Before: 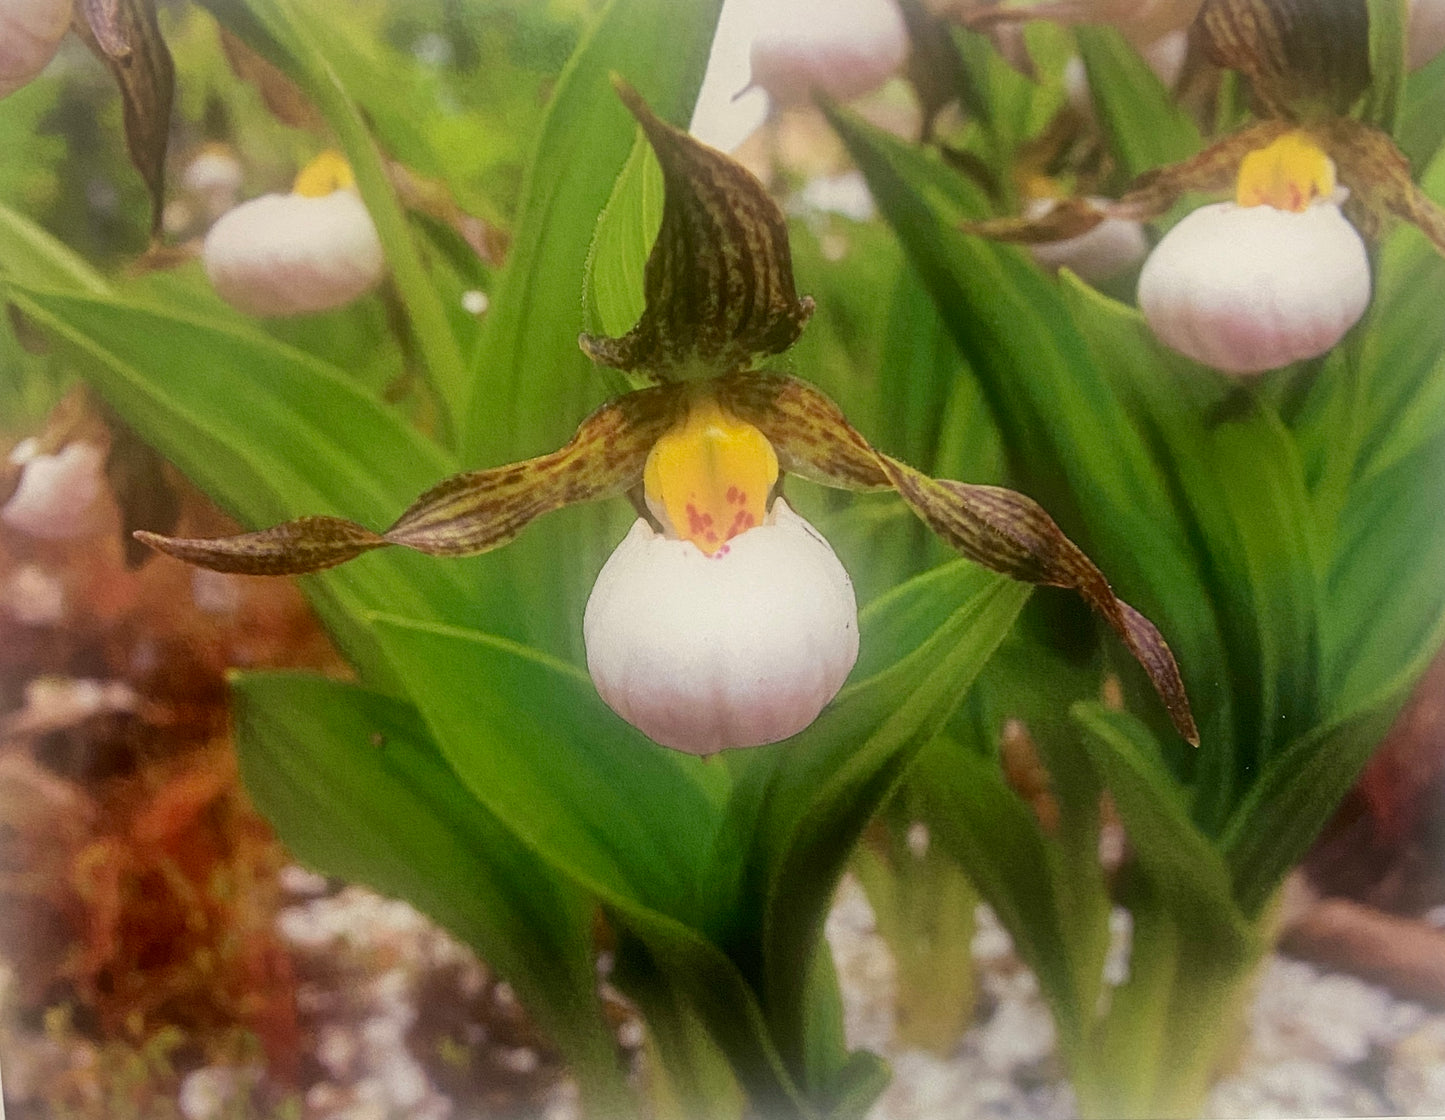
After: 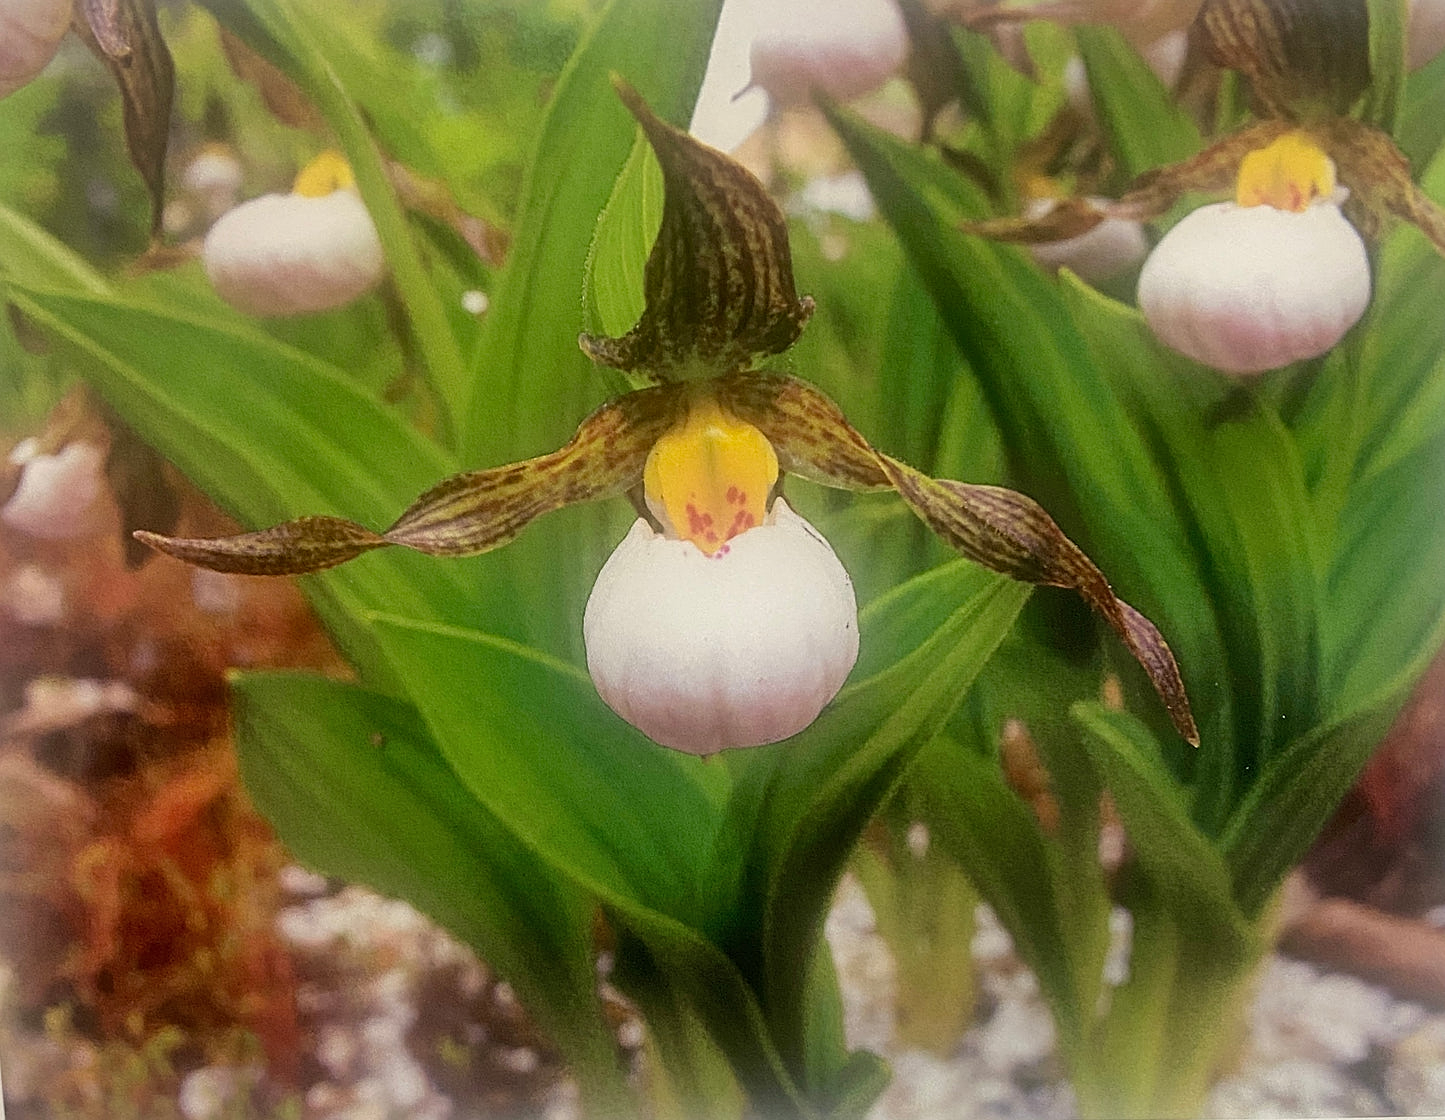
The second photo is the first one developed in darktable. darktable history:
tone equalizer: on, module defaults
shadows and highlights: white point adjustment 0.05, highlights color adjustment 55.9%, soften with gaussian
sharpen: on, module defaults
